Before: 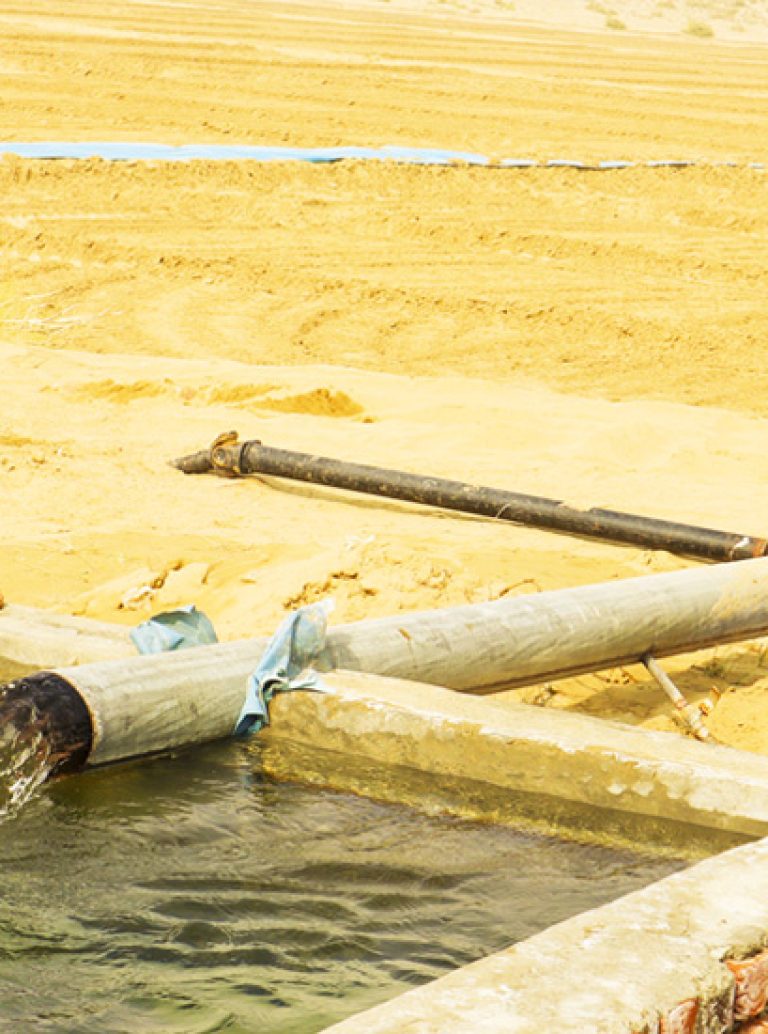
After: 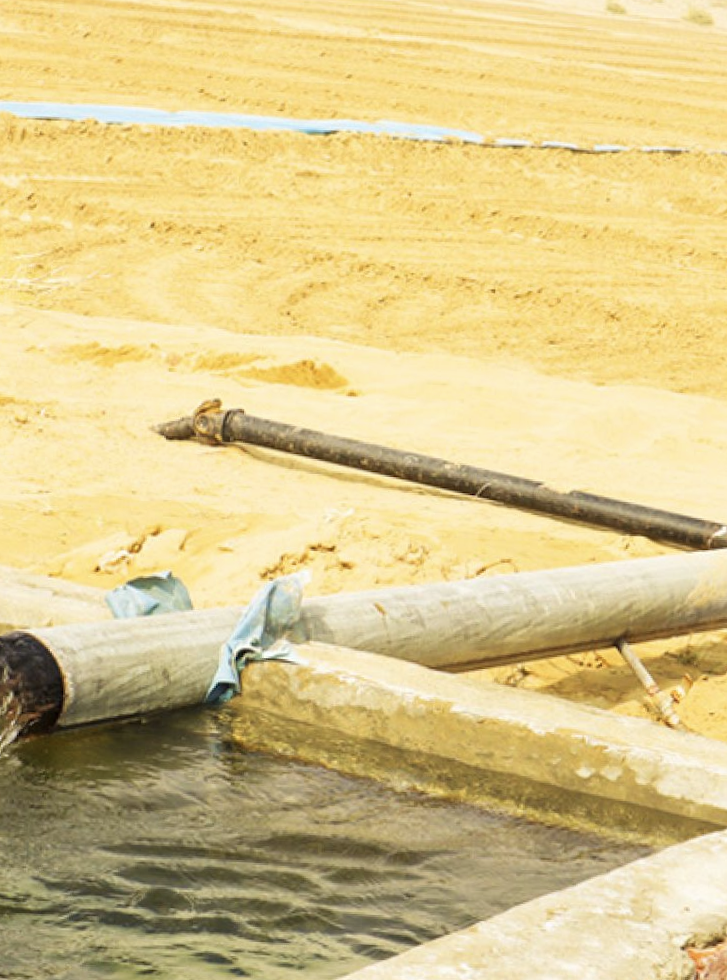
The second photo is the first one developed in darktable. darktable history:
crop and rotate: angle -2.38°
color contrast: green-magenta contrast 0.84, blue-yellow contrast 0.86
tone curve: color space Lab, linked channels, preserve colors none
